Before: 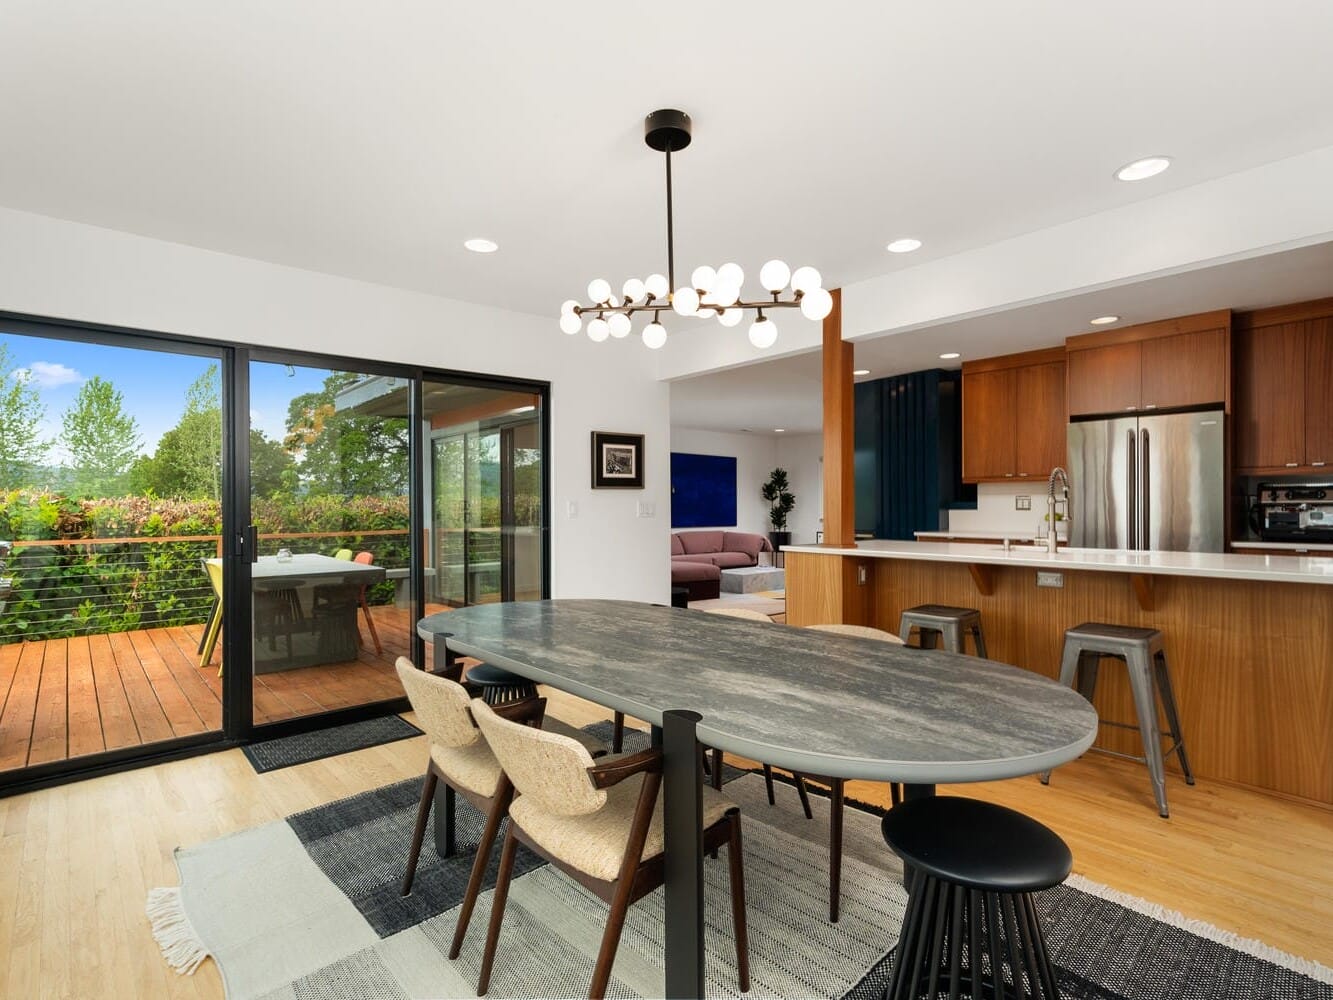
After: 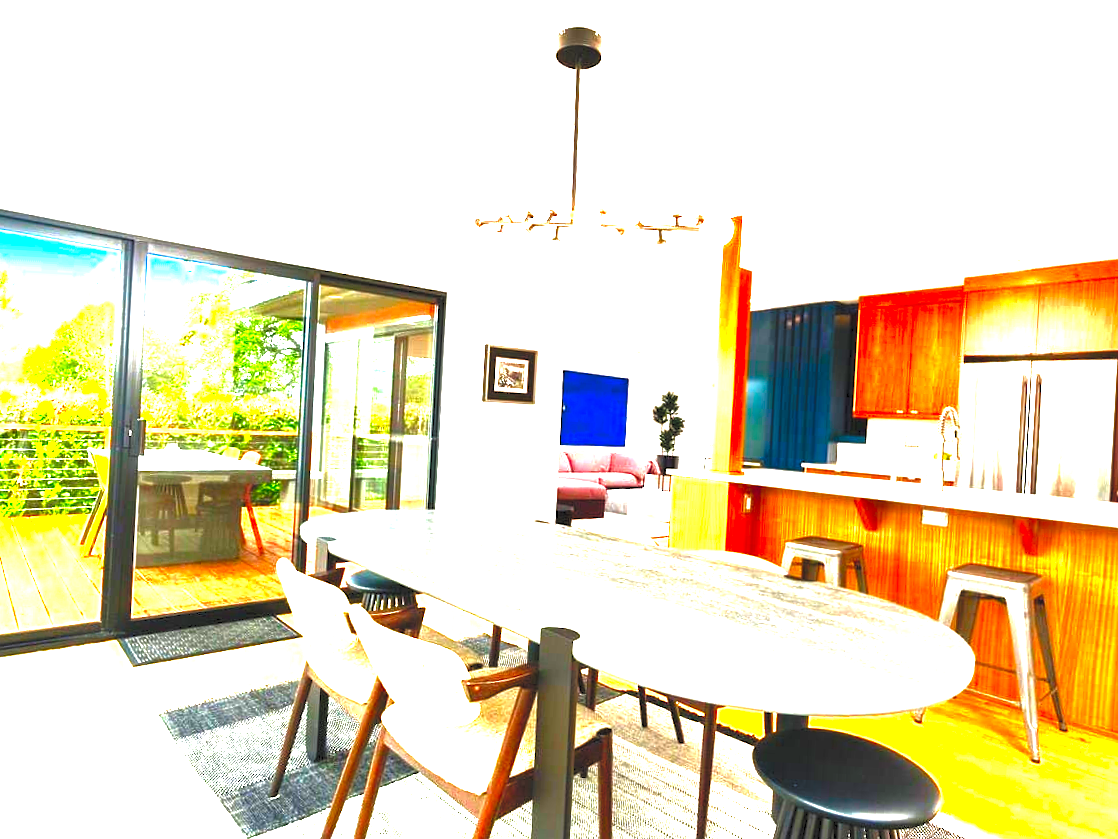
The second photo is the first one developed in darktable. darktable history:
crop and rotate: angle -3.27°, left 5.211%, top 5.211%, right 4.607%, bottom 4.607%
contrast brightness saturation: contrast 1, brightness 1, saturation 1
levels: levels [0, 0.281, 0.562]
